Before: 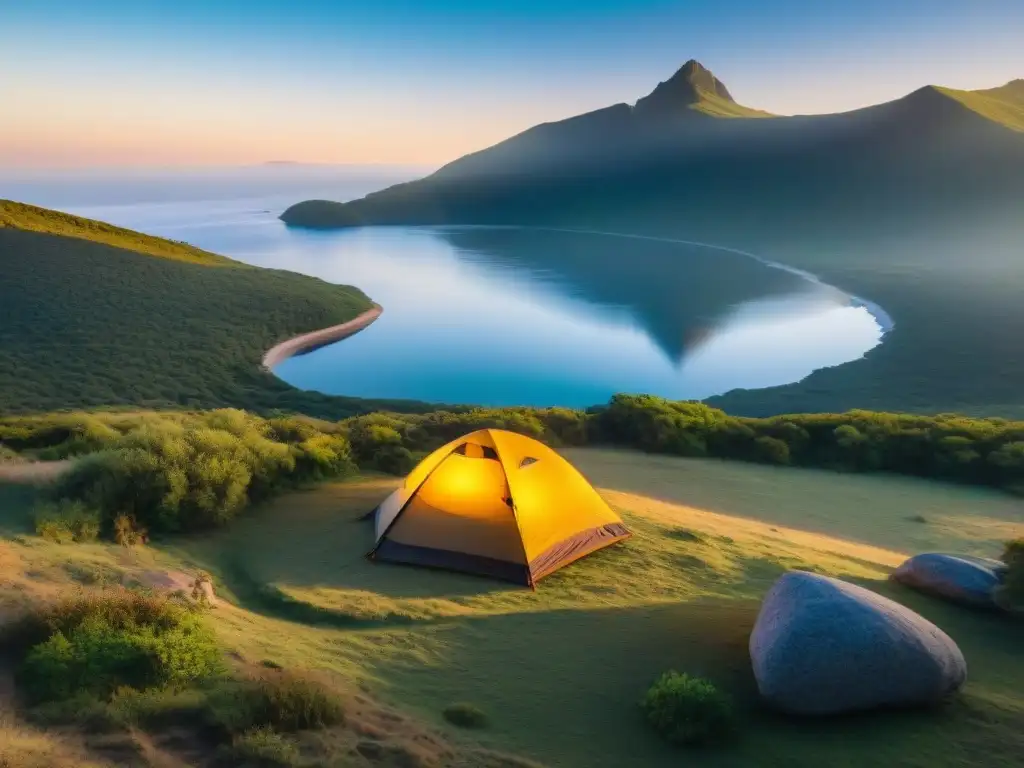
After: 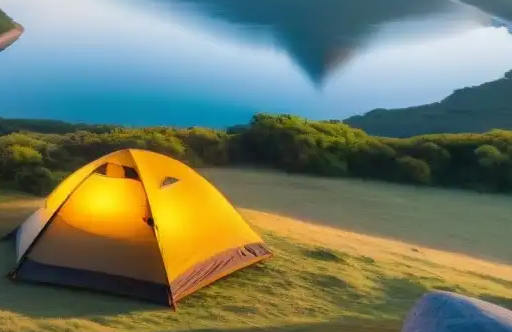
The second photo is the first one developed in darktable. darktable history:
tone equalizer: mask exposure compensation -0.494 EV
crop: left 35.074%, top 36.579%, right 14.645%, bottom 20.097%
